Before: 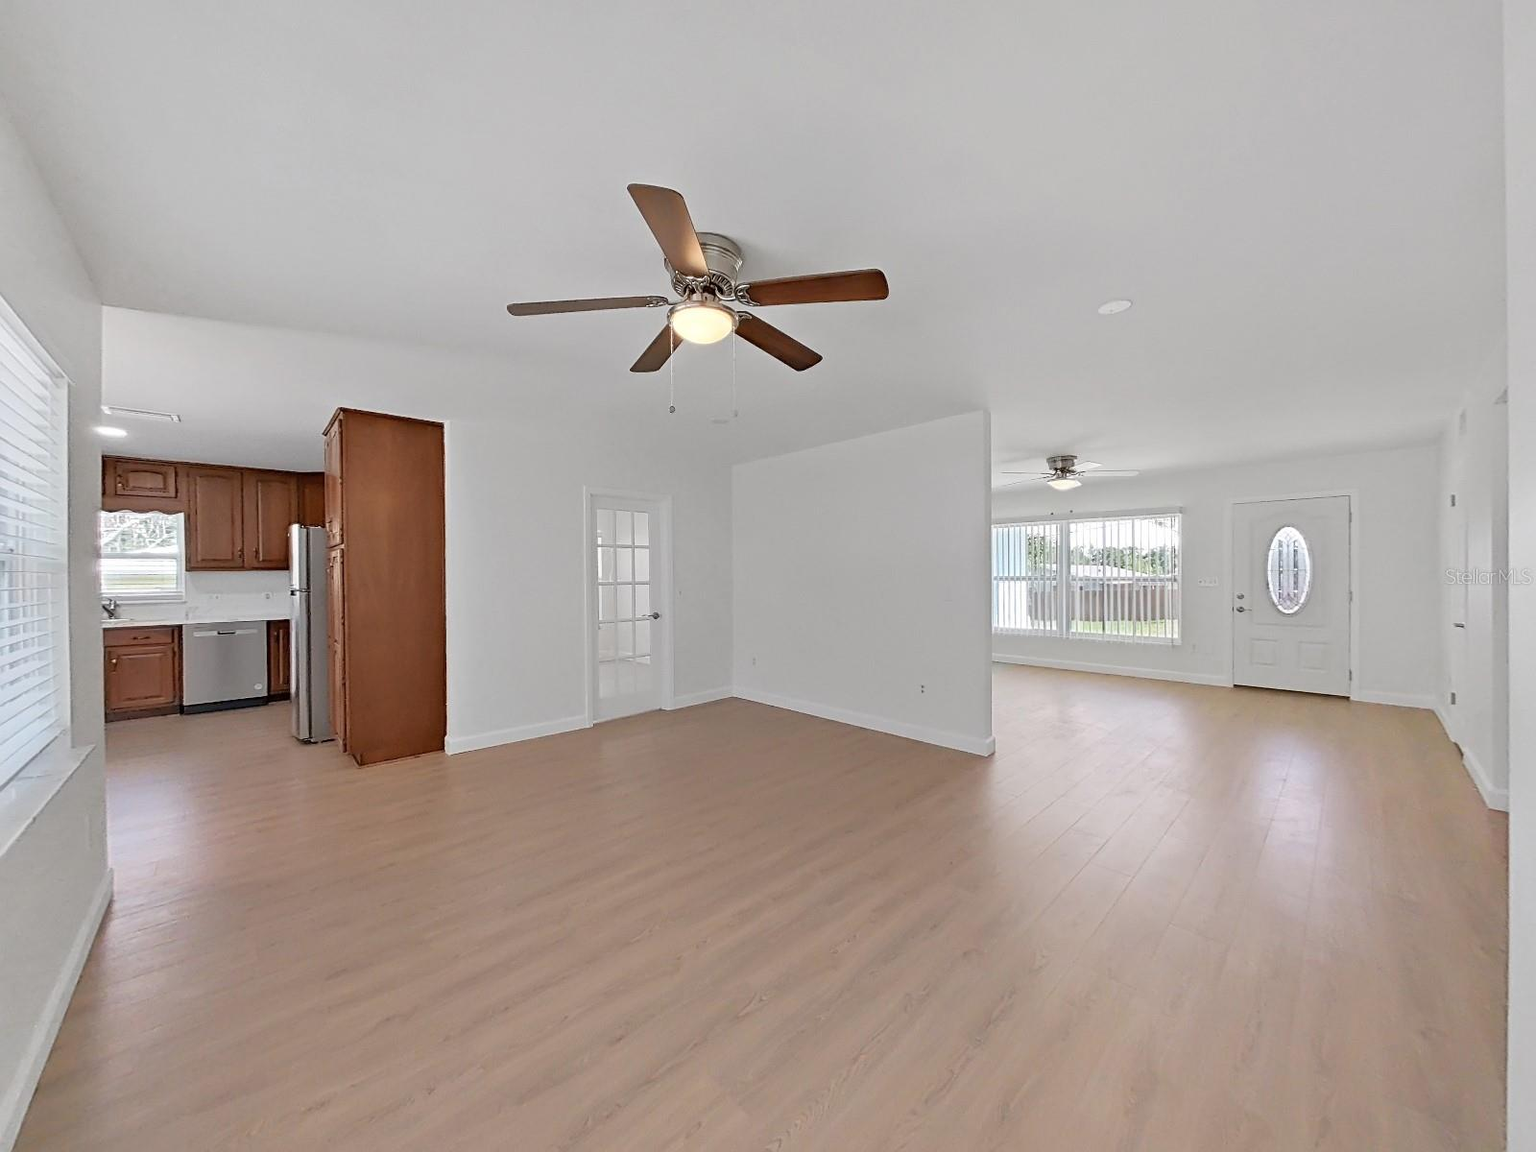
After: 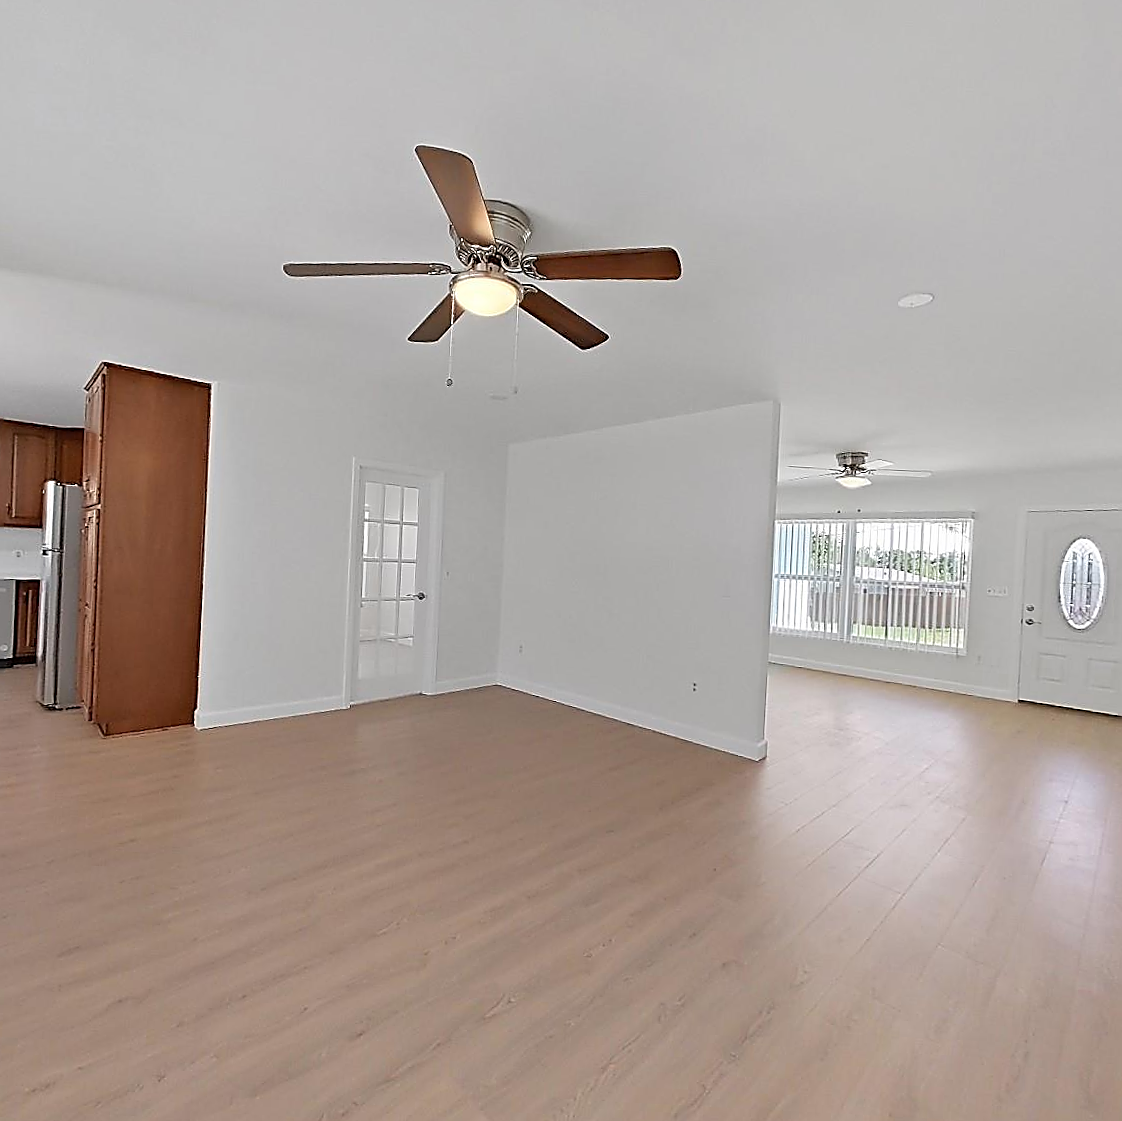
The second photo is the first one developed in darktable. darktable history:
crop and rotate: angle -3.04°, left 13.93%, top 0.015%, right 11.037%, bottom 0.08%
sharpen: radius 1.415, amount 1.266, threshold 0.679
